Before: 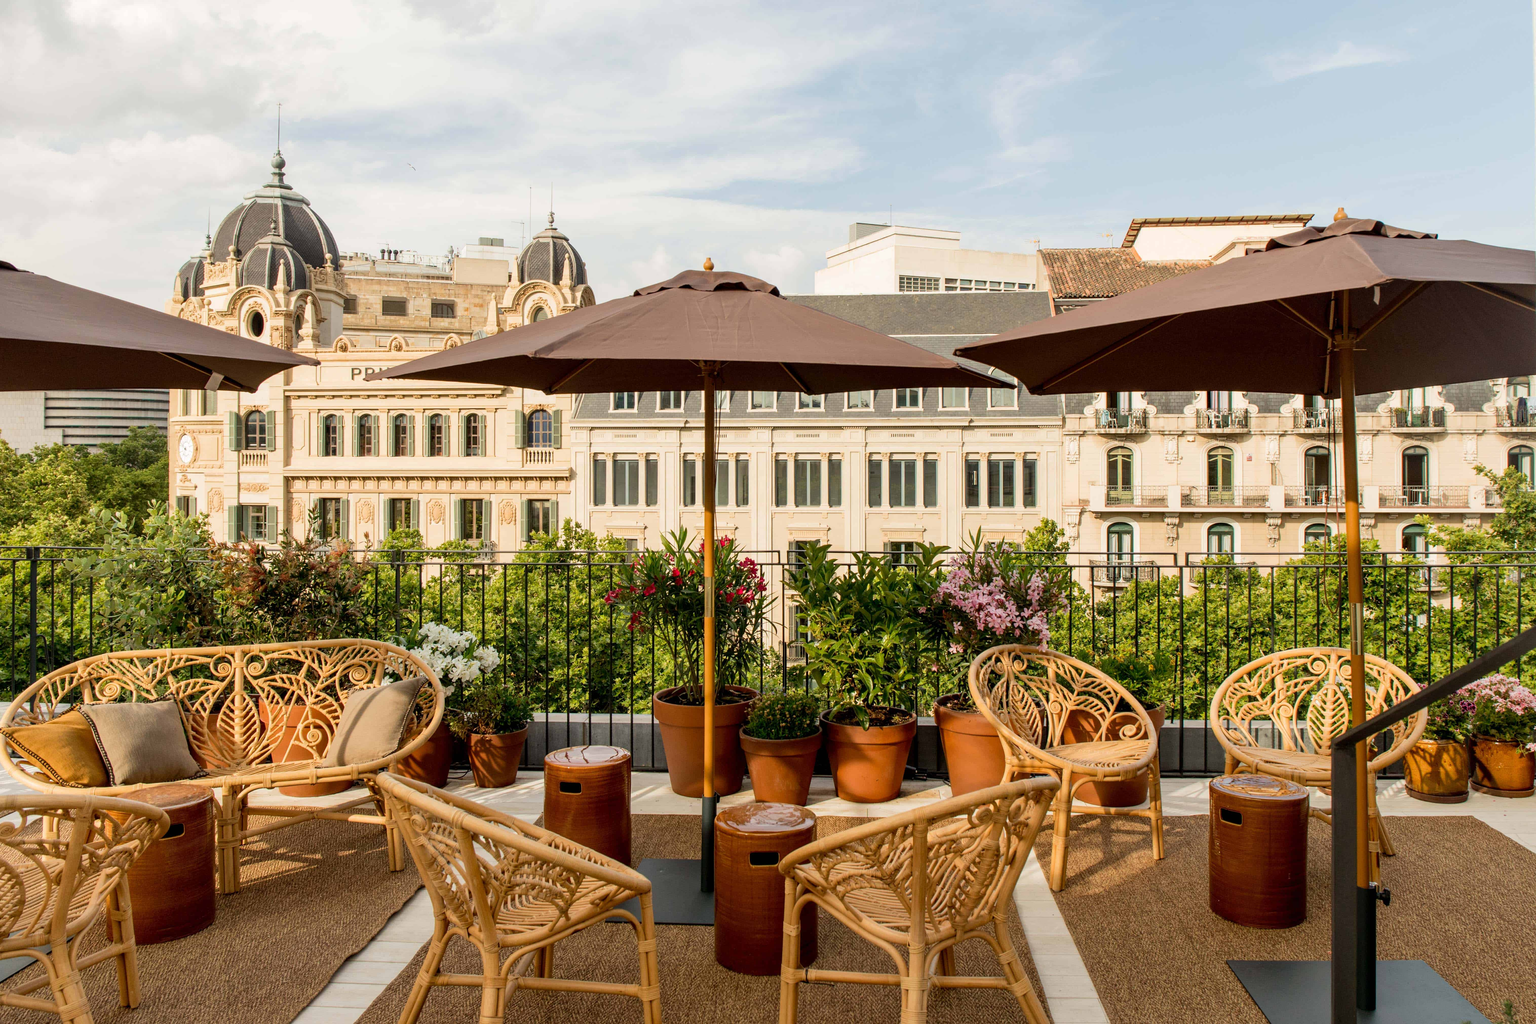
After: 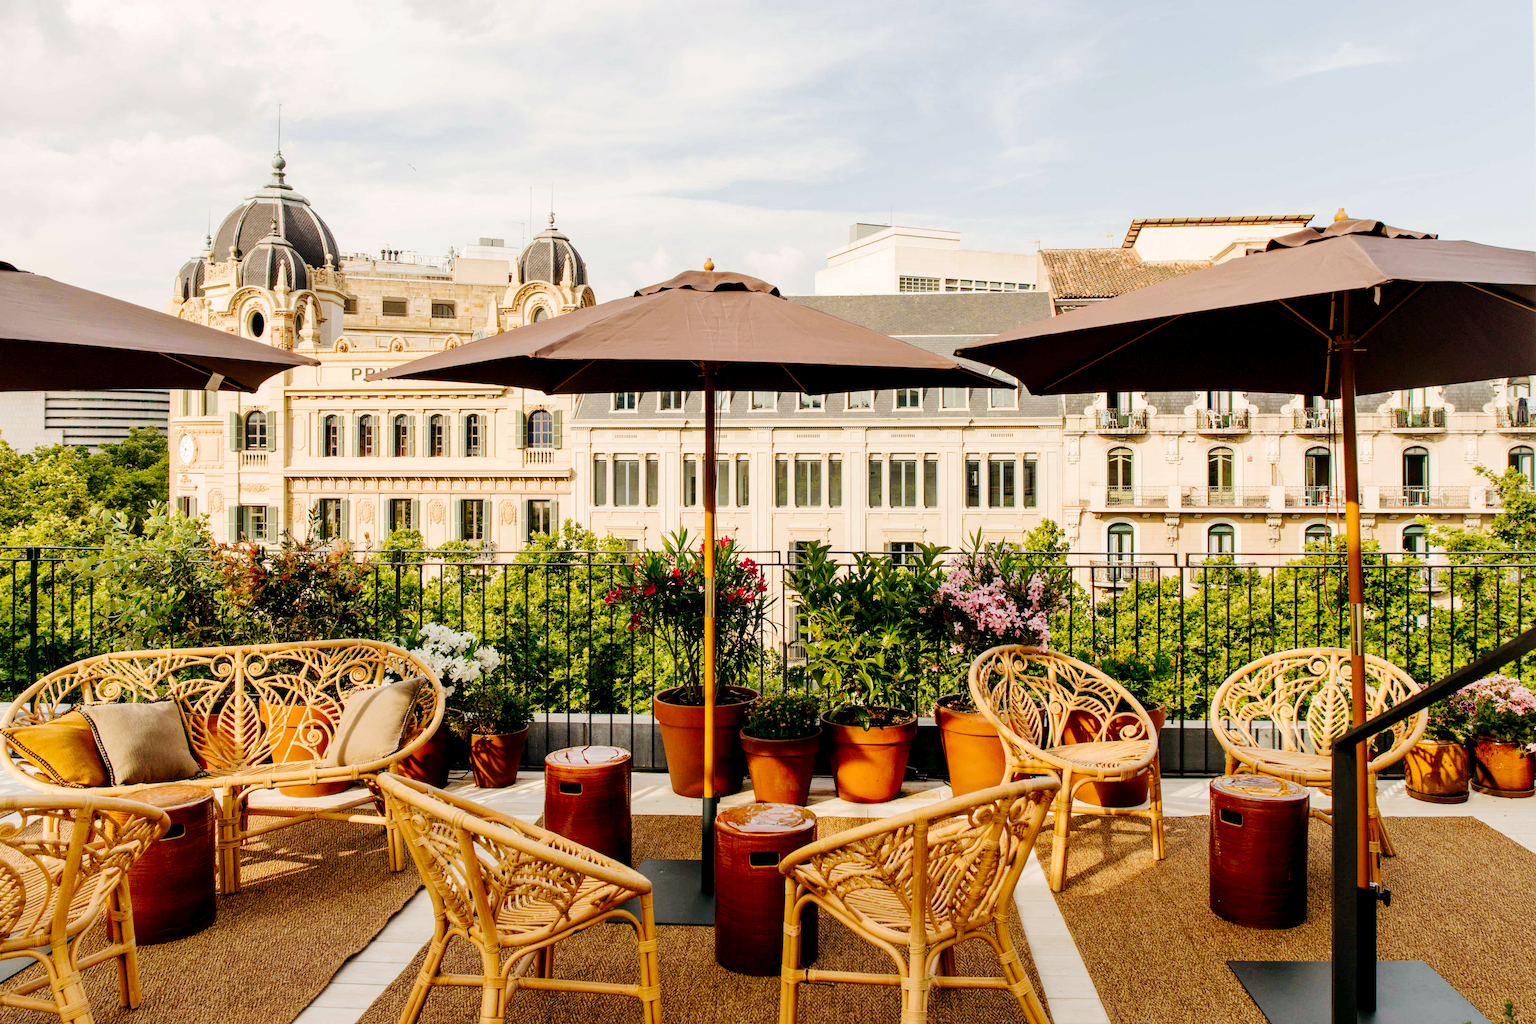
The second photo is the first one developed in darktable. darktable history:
tone curve: curves: ch0 [(0, 0) (0.003, 0.019) (0.011, 0.021) (0.025, 0.023) (0.044, 0.026) (0.069, 0.037) (0.1, 0.059) (0.136, 0.088) (0.177, 0.138) (0.224, 0.199) (0.277, 0.279) (0.335, 0.376) (0.399, 0.481) (0.468, 0.581) (0.543, 0.658) (0.623, 0.735) (0.709, 0.8) (0.801, 0.861) (0.898, 0.928) (1, 1)], preserve colors none
exposure: black level correction 0.01, exposure 0.011 EV, compensate highlight preservation false
color balance: lift [1, 0.998, 1.001, 1.002], gamma [1, 1.02, 1, 0.98], gain [1, 1.02, 1.003, 0.98]
